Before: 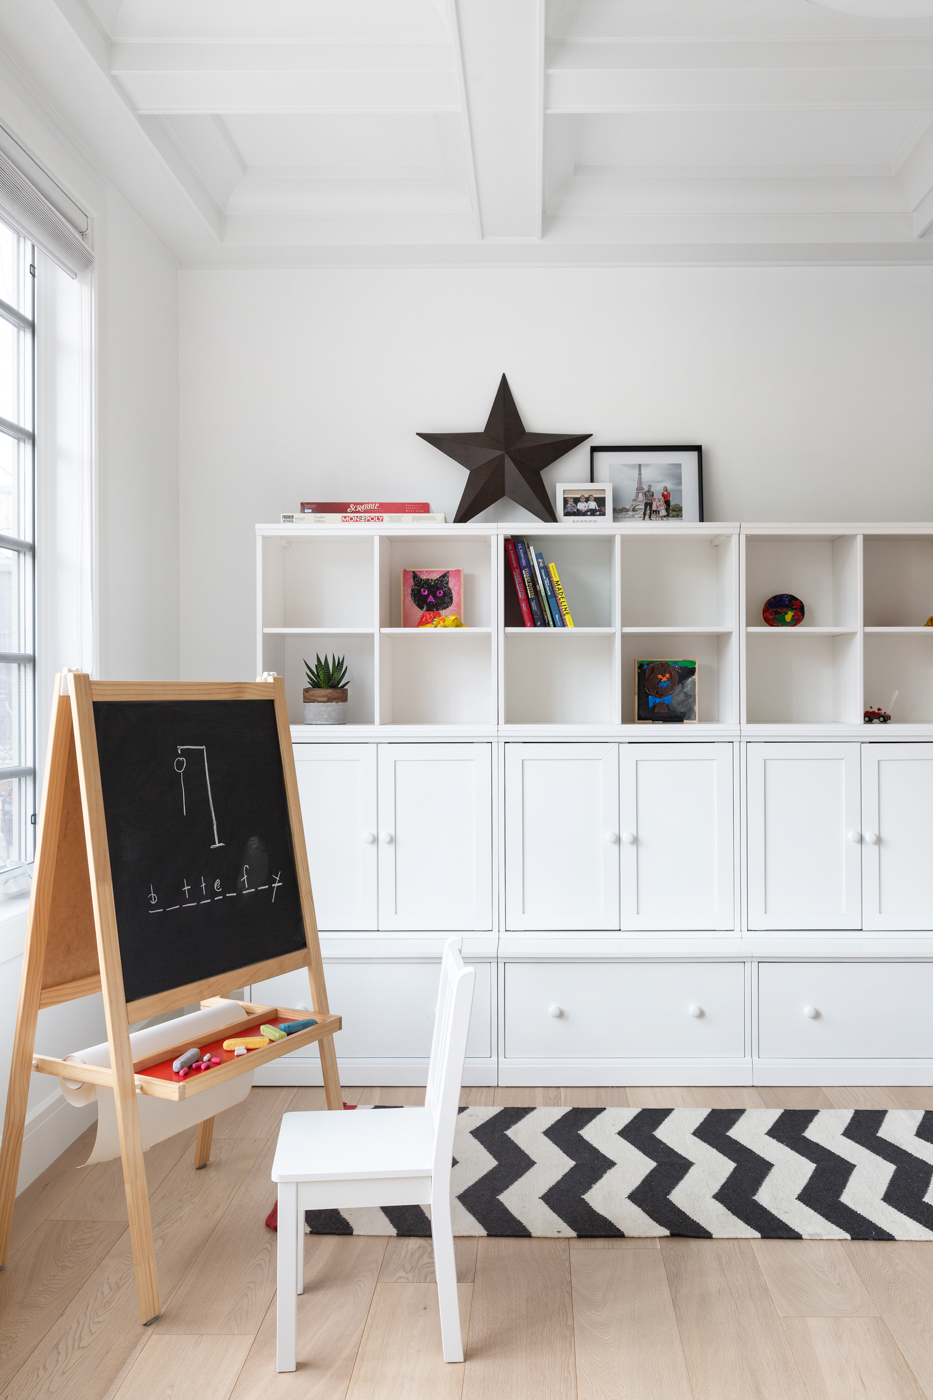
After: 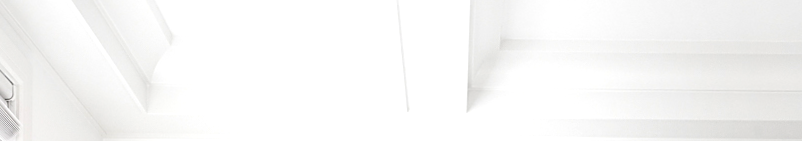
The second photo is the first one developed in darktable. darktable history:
color balance rgb: perceptual saturation grading › global saturation 35%, perceptual saturation grading › highlights -30%, perceptual saturation grading › shadows 35%, perceptual brilliance grading › global brilliance 3%, perceptual brilliance grading › highlights -3%, perceptual brilliance grading › shadows 3%
crop and rotate: left 9.644%, top 9.491%, right 6.021%, bottom 80.509%
tone equalizer: -8 EV -0.75 EV, -7 EV -0.7 EV, -6 EV -0.6 EV, -5 EV -0.4 EV, -3 EV 0.4 EV, -2 EV 0.6 EV, -1 EV 0.7 EV, +0 EV 0.75 EV, edges refinement/feathering 500, mask exposure compensation -1.57 EV, preserve details no
sharpen: on, module defaults
rotate and perspective: rotation 0.8°, automatic cropping off
